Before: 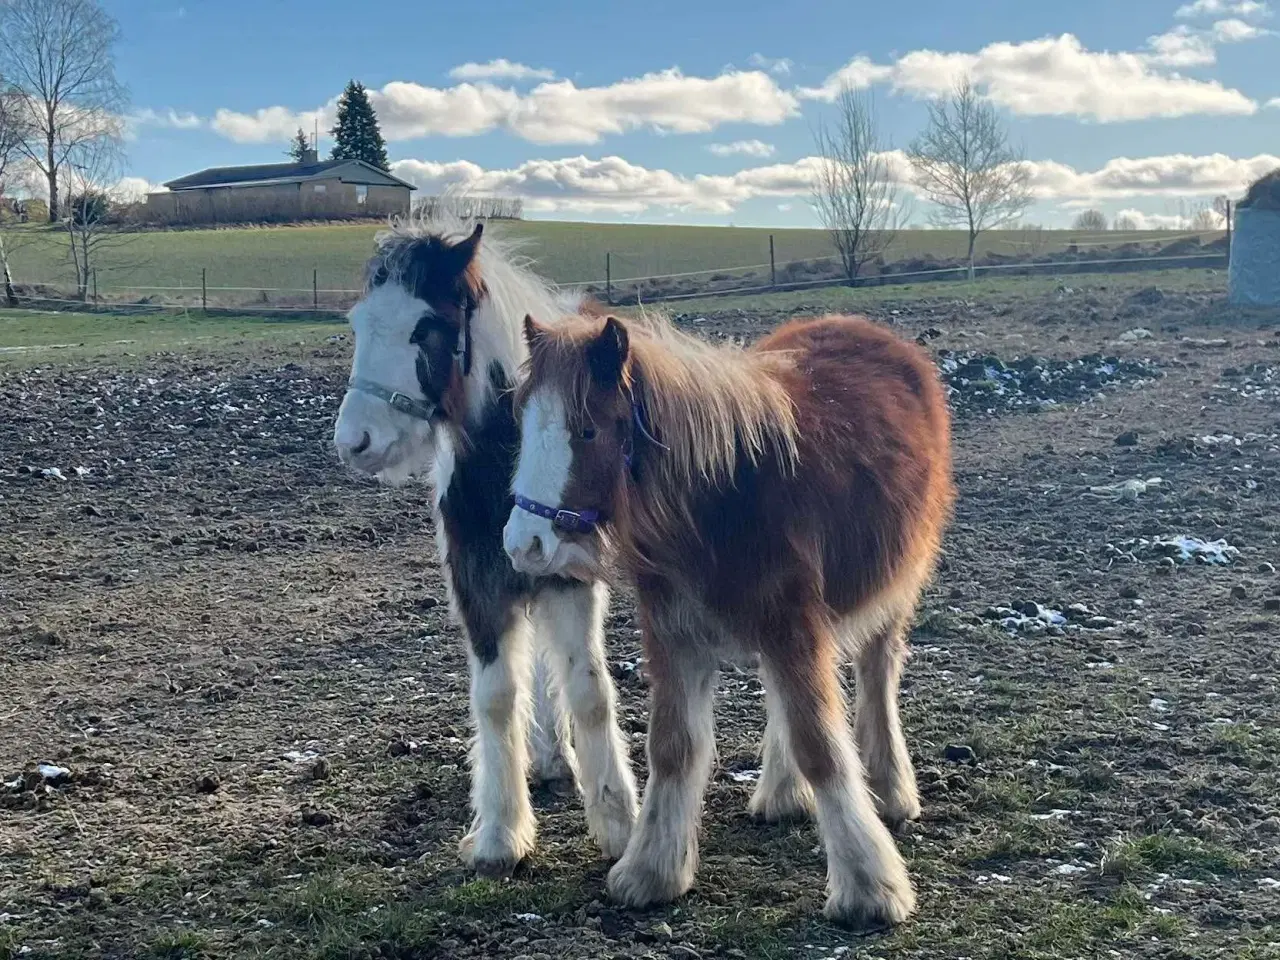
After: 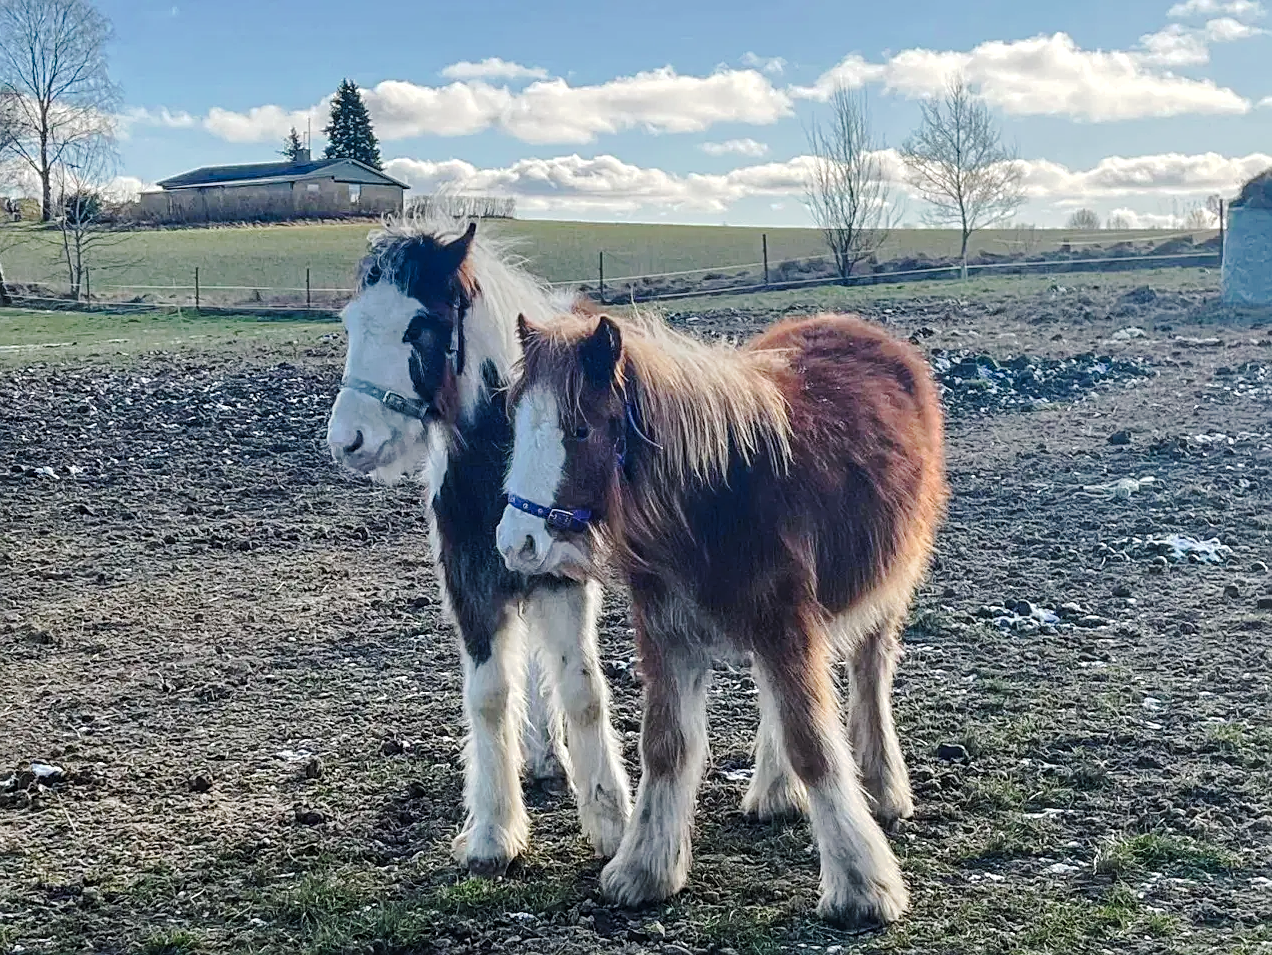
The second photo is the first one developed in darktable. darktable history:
sharpen: on, module defaults
tone curve: curves: ch0 [(0, 0) (0.003, 0.031) (0.011, 0.041) (0.025, 0.054) (0.044, 0.06) (0.069, 0.083) (0.1, 0.108) (0.136, 0.135) (0.177, 0.179) (0.224, 0.231) (0.277, 0.294) (0.335, 0.378) (0.399, 0.463) (0.468, 0.552) (0.543, 0.627) (0.623, 0.694) (0.709, 0.776) (0.801, 0.849) (0.898, 0.905) (1, 1)], preserve colors none
crop and rotate: left 0.614%, top 0.179%, bottom 0.309%
white balance: emerald 1
local contrast: on, module defaults
